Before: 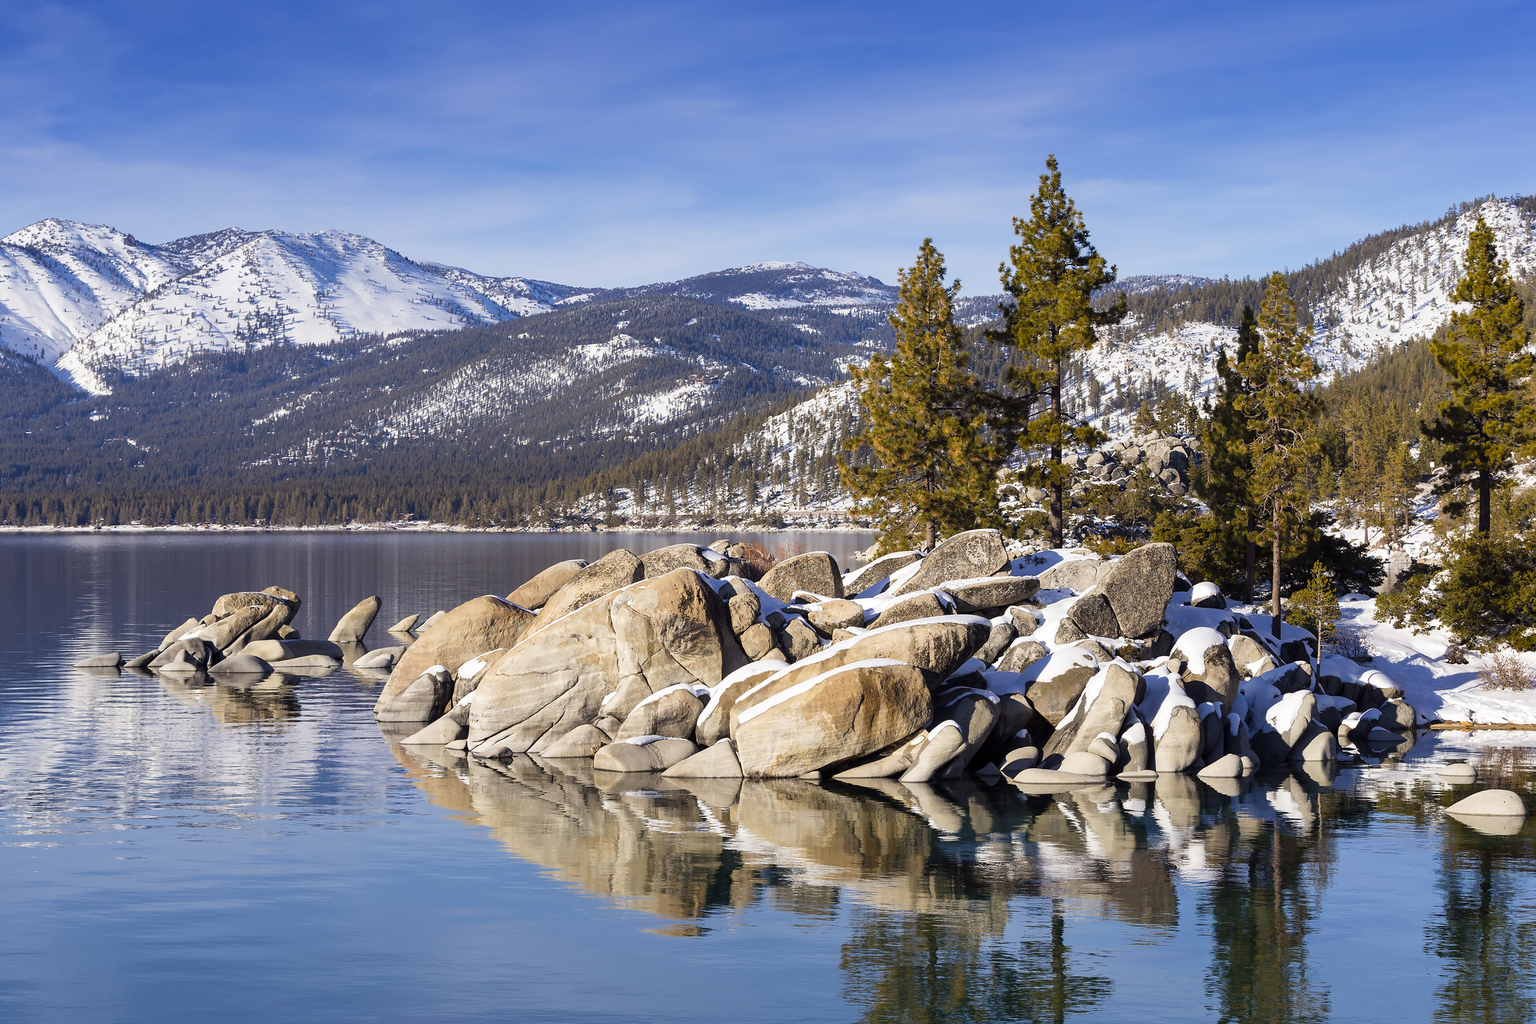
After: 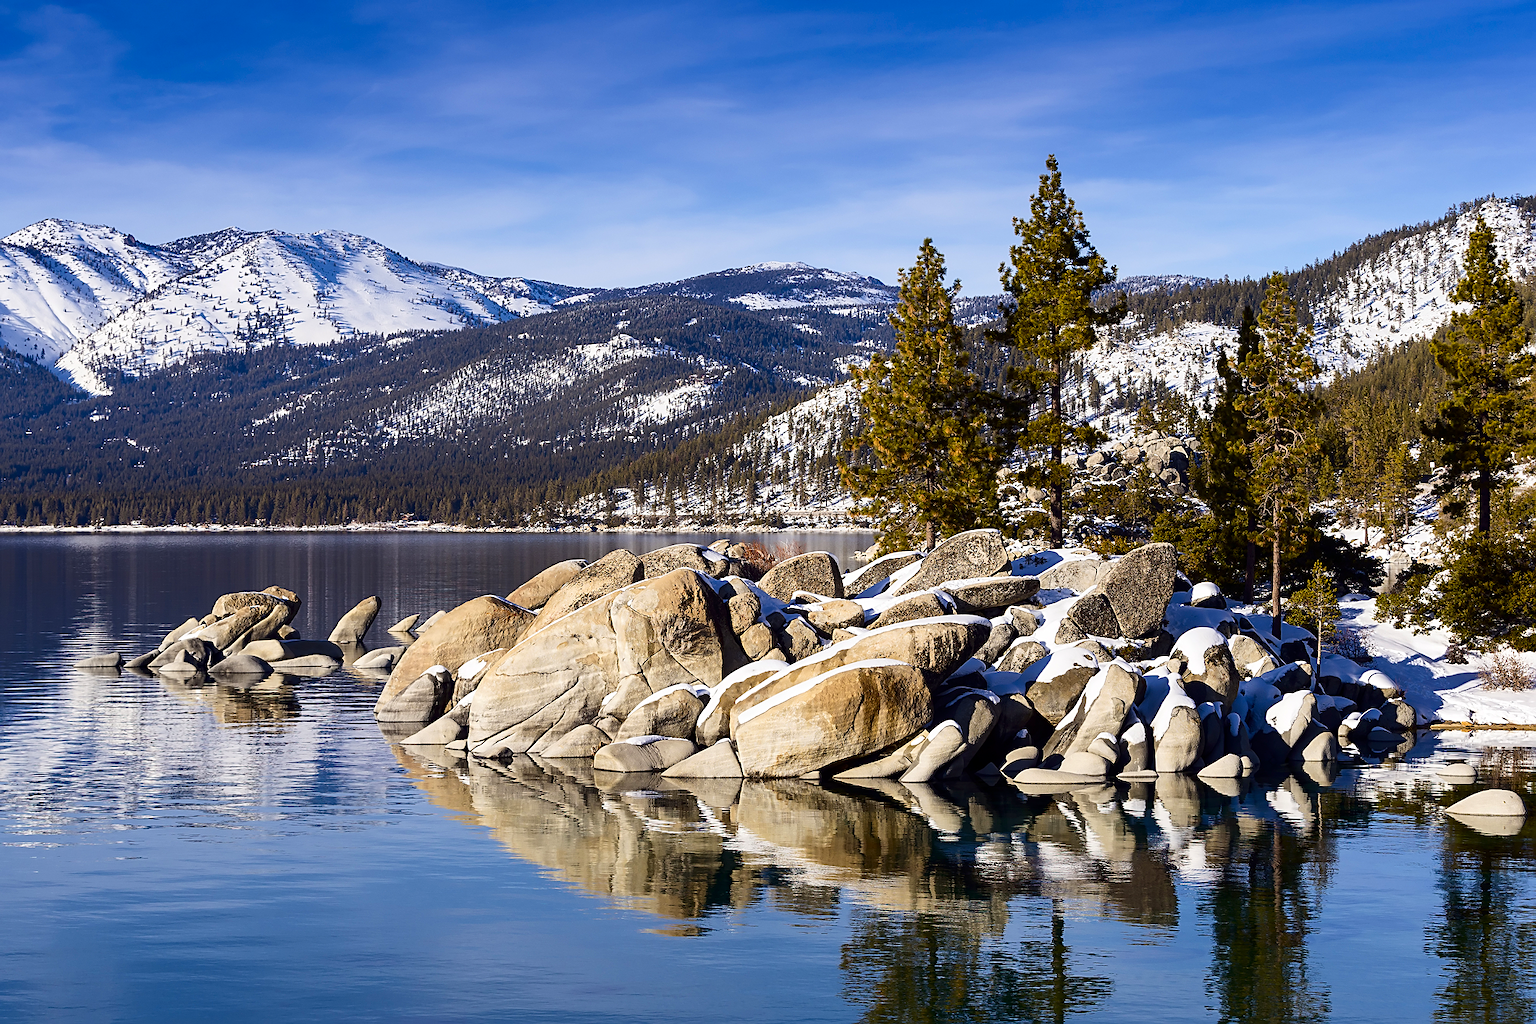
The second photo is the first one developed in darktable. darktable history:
contrast brightness saturation: contrast 0.19, brightness -0.11, saturation 0.21
sharpen: on, module defaults
